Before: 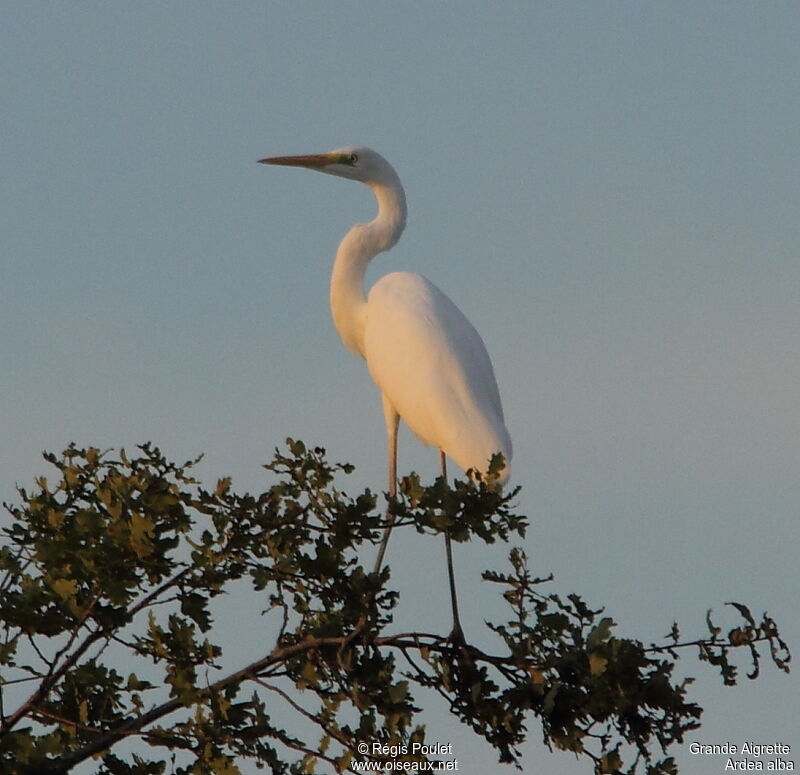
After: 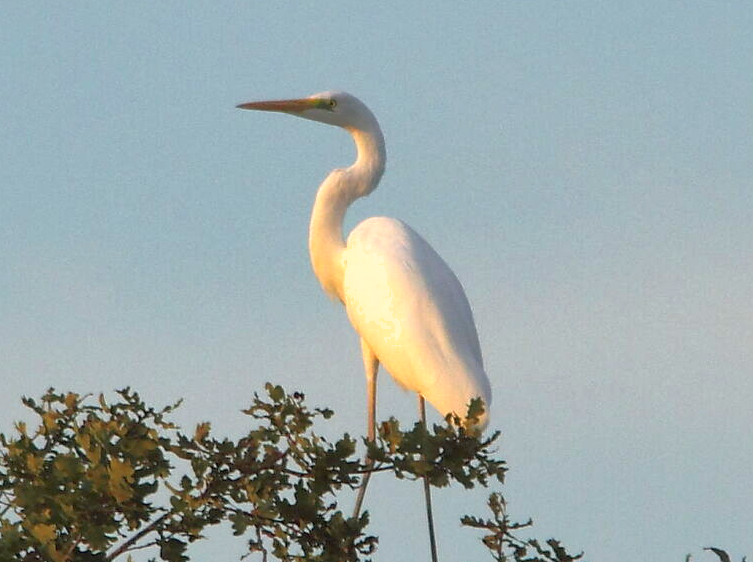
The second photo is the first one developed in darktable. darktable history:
exposure: black level correction 0, exposure 1.101 EV, compensate highlight preservation false
shadows and highlights: on, module defaults
crop: left 2.746%, top 7.195%, right 3.056%, bottom 20.243%
